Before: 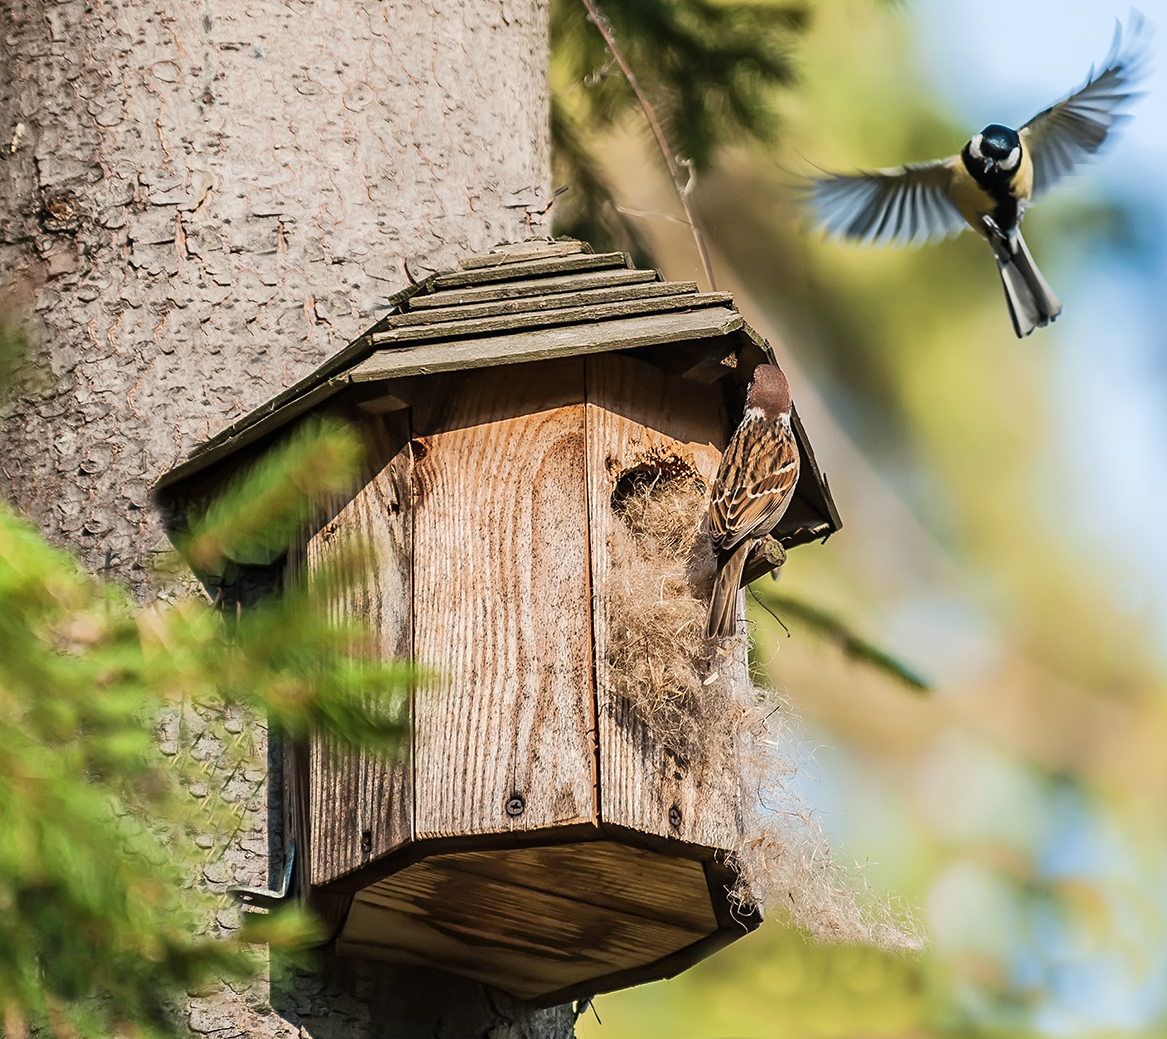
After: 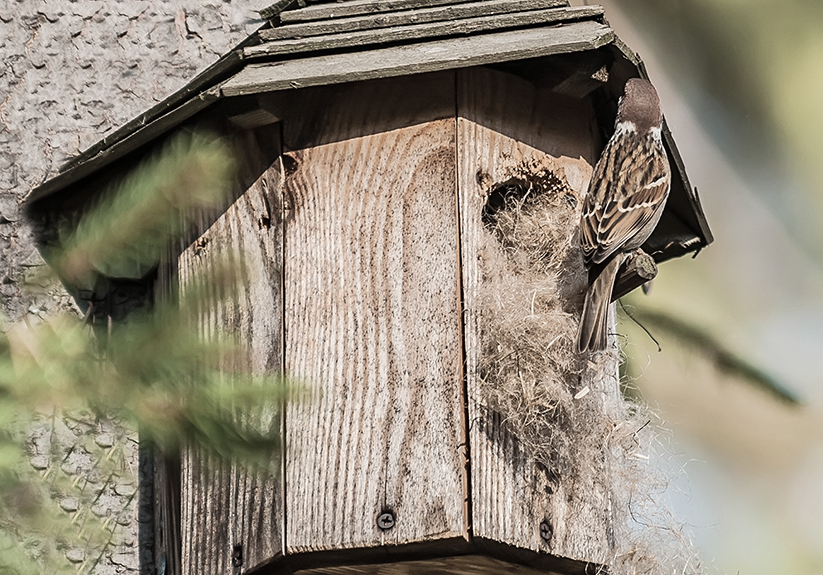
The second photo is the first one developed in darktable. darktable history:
color correction: saturation 0.5
crop: left 11.123%, top 27.61%, right 18.3%, bottom 17.034%
